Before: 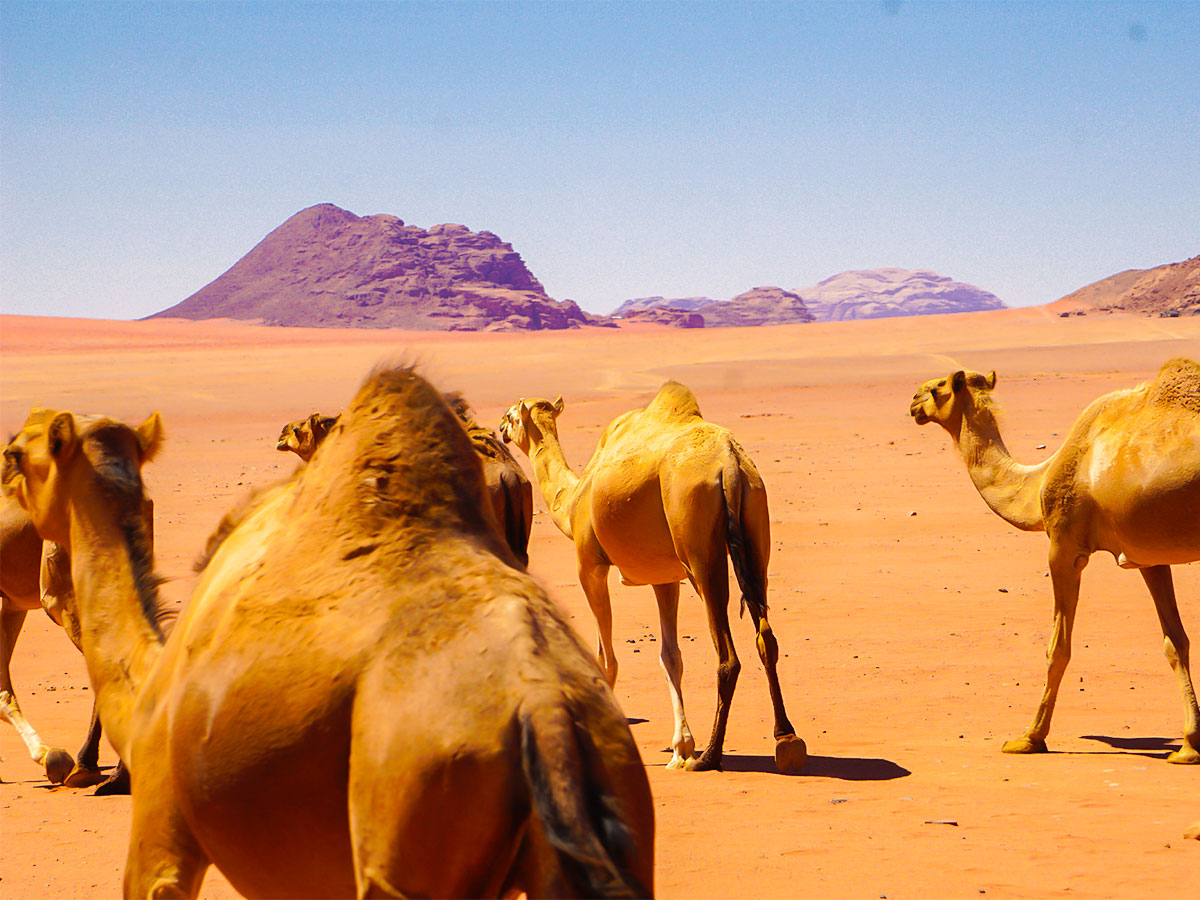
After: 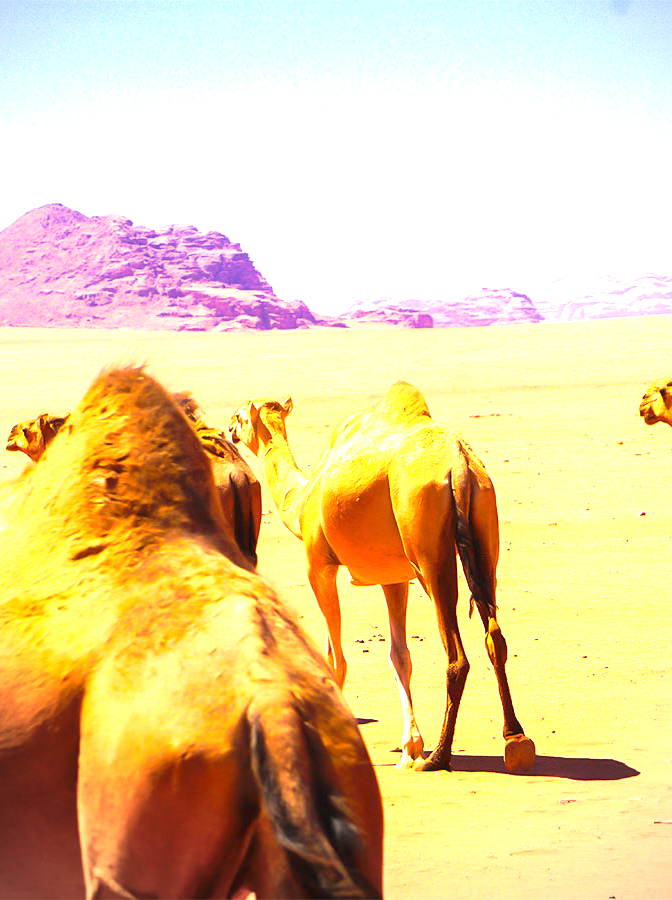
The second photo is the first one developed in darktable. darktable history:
vignetting: on, module defaults
exposure: exposure 1.501 EV, compensate highlight preservation false
crop and rotate: left 22.619%, right 21.355%
